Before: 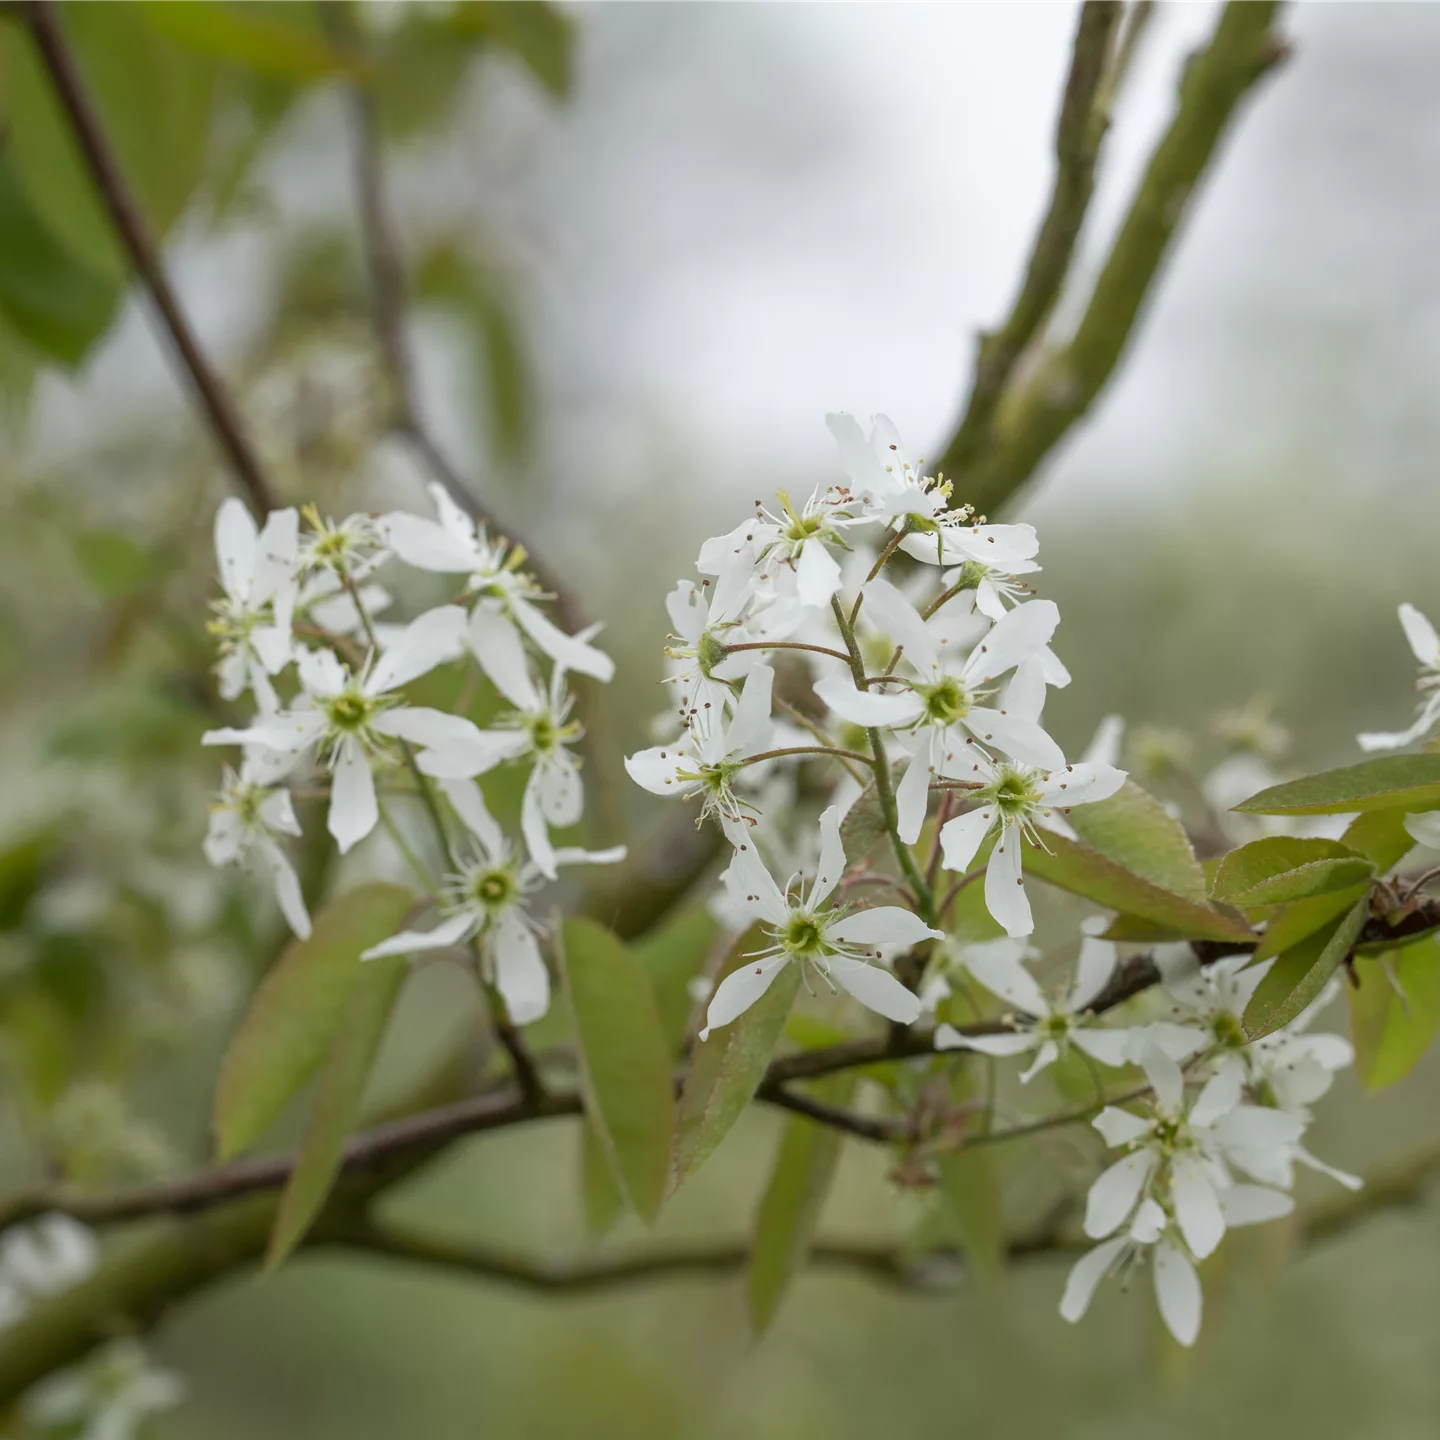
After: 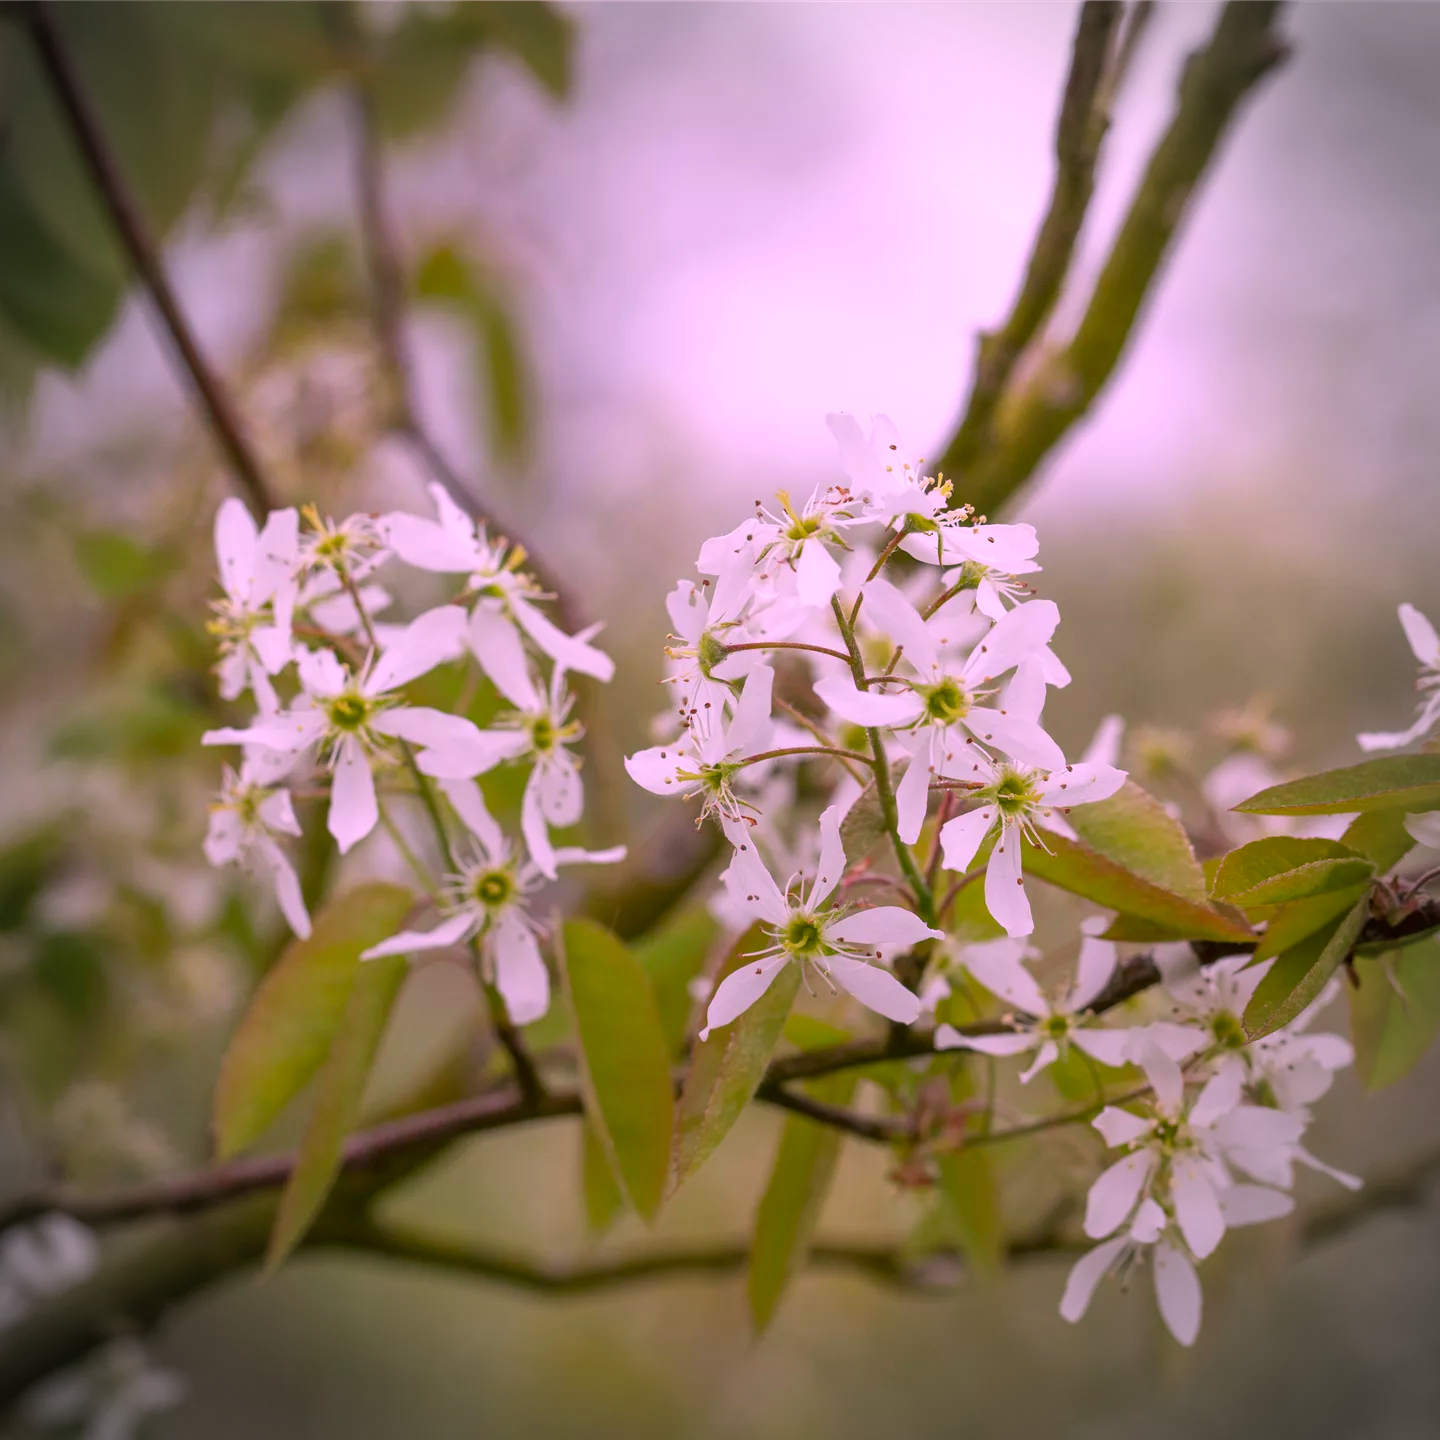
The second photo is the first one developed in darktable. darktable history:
vignetting: brightness -0.627, saturation -0.669, unbound false
color correction: highlights a* 19.47, highlights b* -11.4, saturation 1.64
